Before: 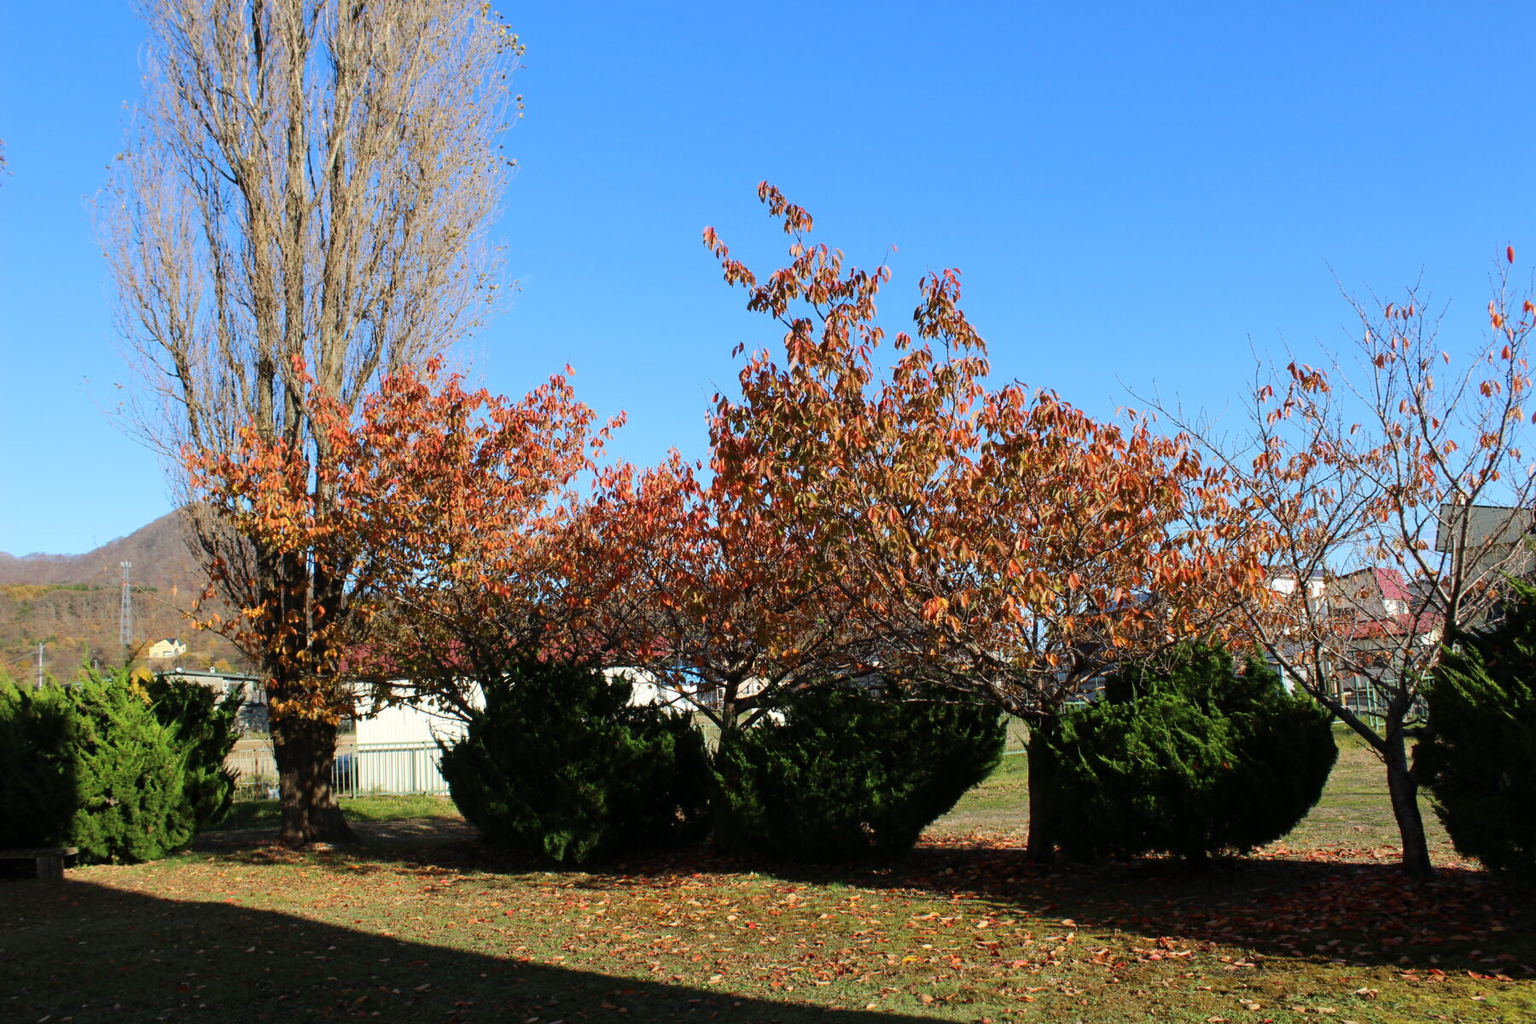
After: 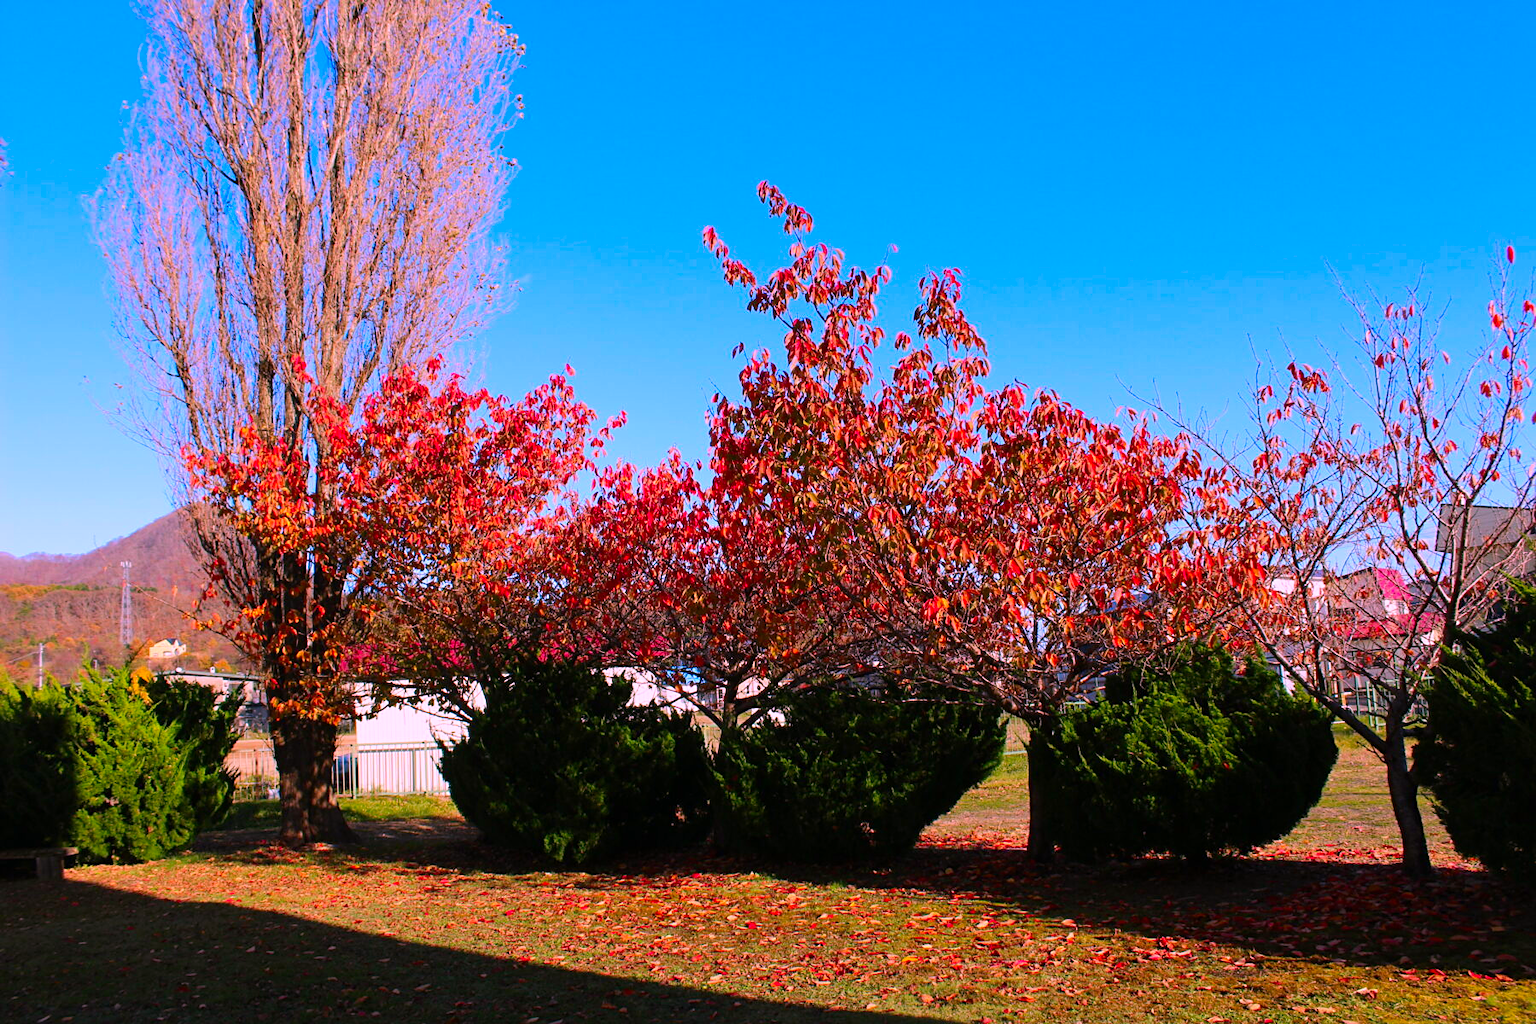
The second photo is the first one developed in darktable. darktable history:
white balance: emerald 1
color correction: highlights a* 19.5, highlights b* -11.53, saturation 1.69
sharpen: amount 0.2
